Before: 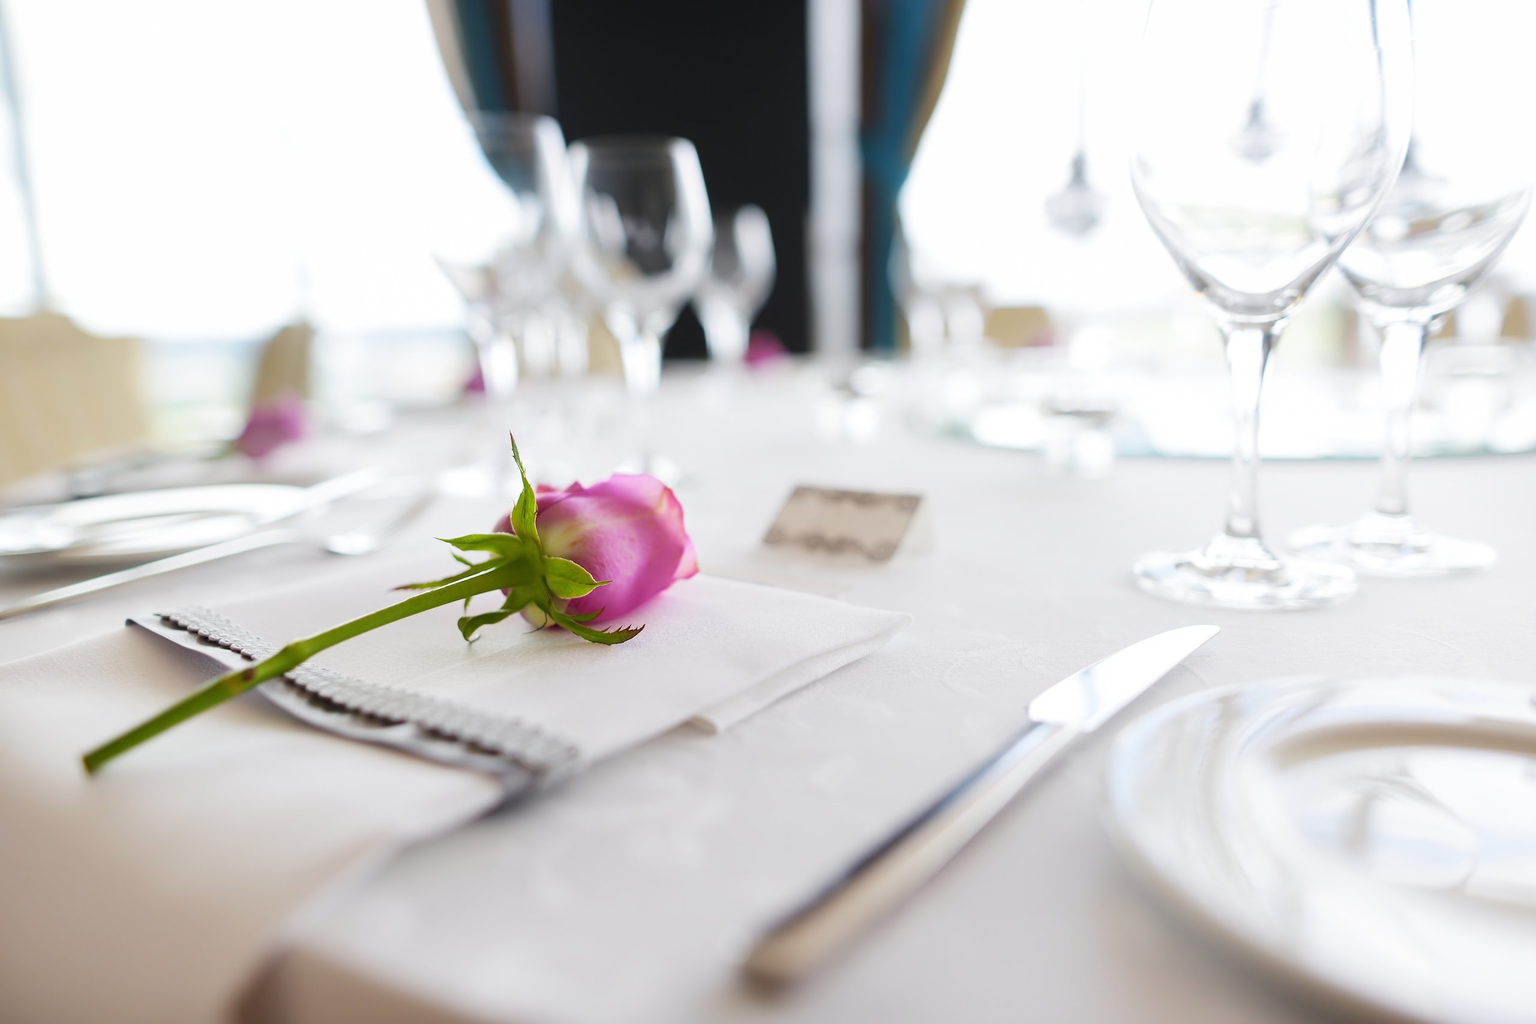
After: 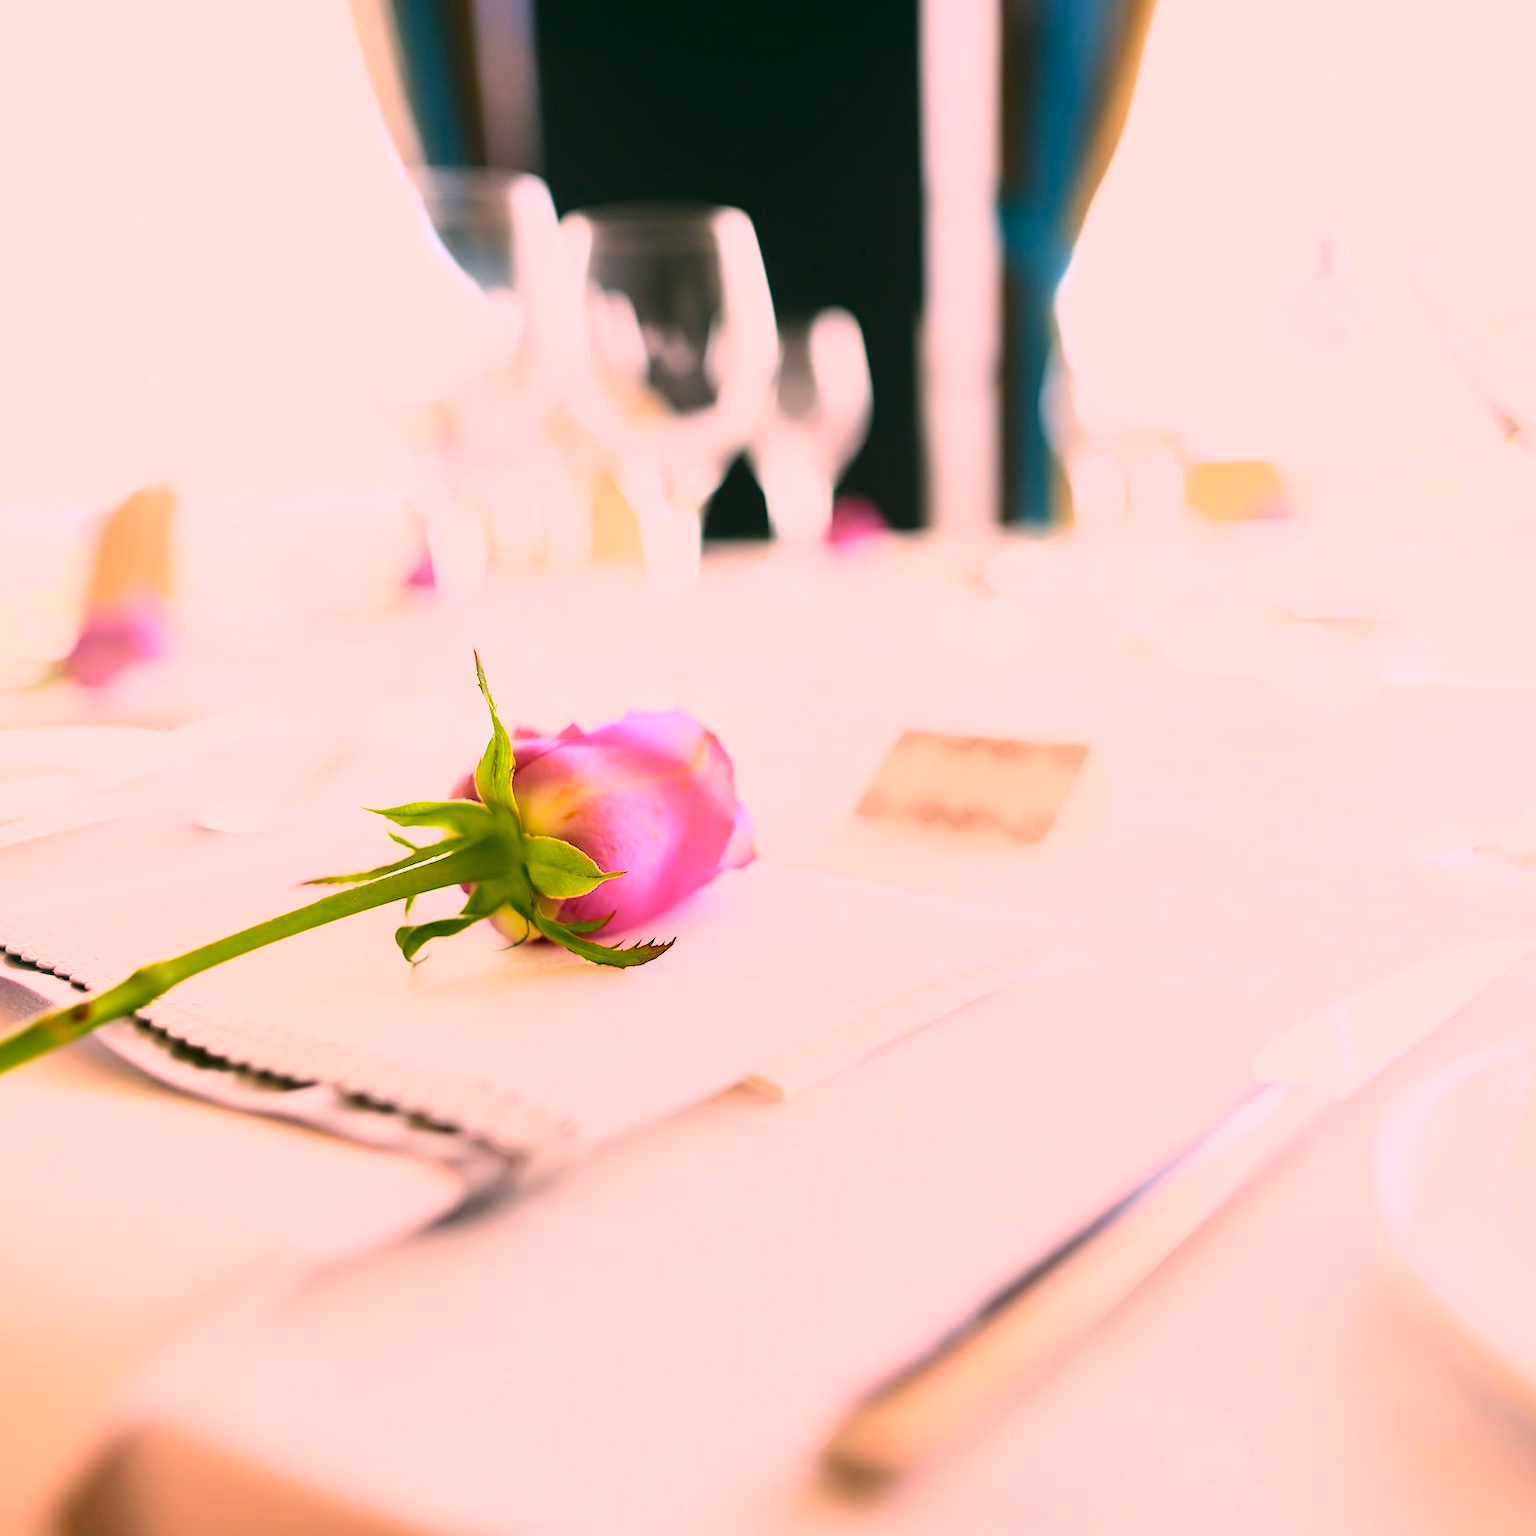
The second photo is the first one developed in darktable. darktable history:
tone curve: curves: ch0 [(0.003, 0.032) (0.037, 0.037) (0.142, 0.117) (0.279, 0.311) (0.405, 0.49) (0.526, 0.651) (0.722, 0.857) (0.875, 0.946) (1, 0.98)]; ch1 [(0, 0) (0.305, 0.325) (0.453, 0.437) (0.482, 0.473) (0.501, 0.498) (0.515, 0.523) (0.559, 0.591) (0.6, 0.659) (0.656, 0.71) (1, 1)]; ch2 [(0, 0) (0.323, 0.277) (0.424, 0.396) (0.479, 0.484) (0.499, 0.502) (0.515, 0.537) (0.564, 0.595) (0.644, 0.703) (0.742, 0.803) (1, 1)], color space Lab, independent channels, preserve colors none
white balance: red 1.188, blue 1.11
color correction: highlights a* 5.3, highlights b* 24.26, shadows a* -15.58, shadows b* 4.02
crop and rotate: left 12.673%, right 20.66%
